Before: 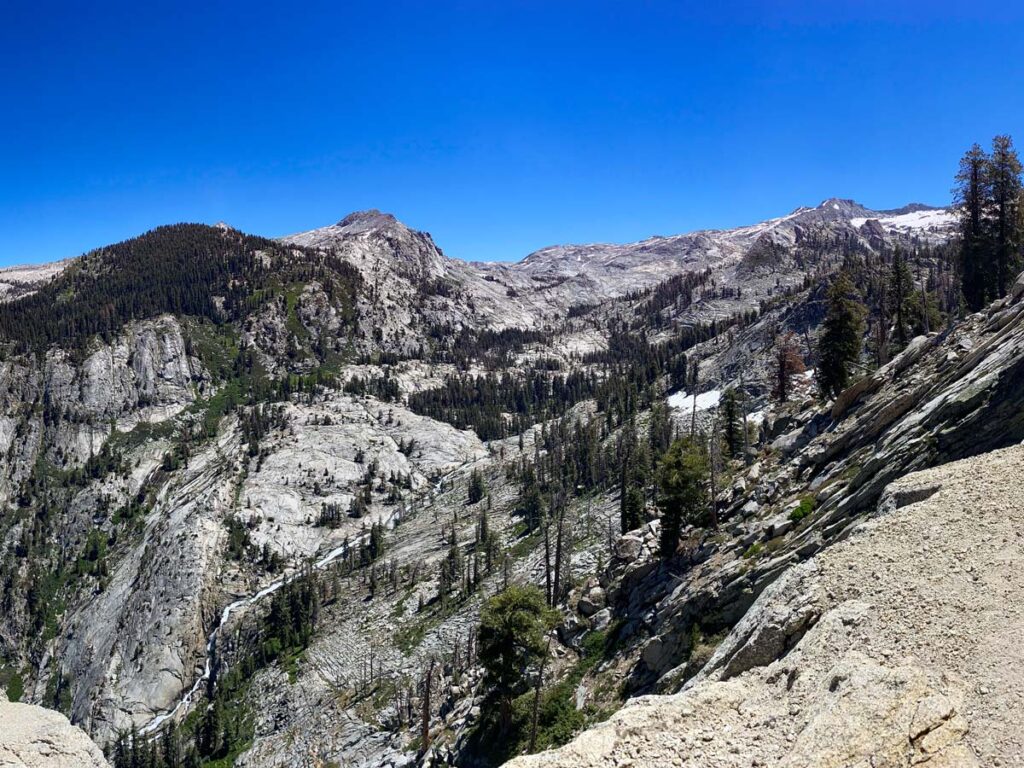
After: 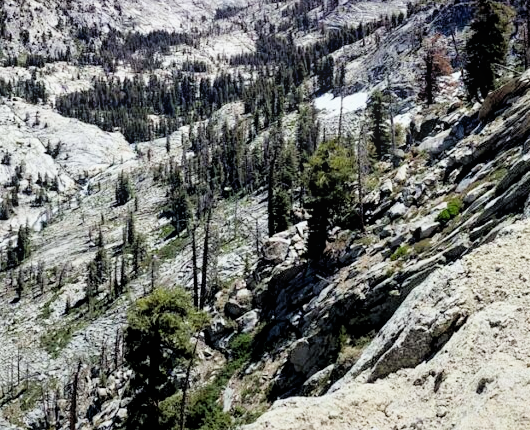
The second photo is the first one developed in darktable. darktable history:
bloom: size 9%, threshold 100%, strength 7%
exposure: black level correction 0.001, exposure 1.116 EV, compensate highlight preservation false
white balance: red 0.978, blue 0.999
graduated density: rotation -180°, offset 24.95
filmic rgb: black relative exposure -4.88 EV, hardness 2.82
crop: left 34.479%, top 38.822%, right 13.718%, bottom 5.172%
